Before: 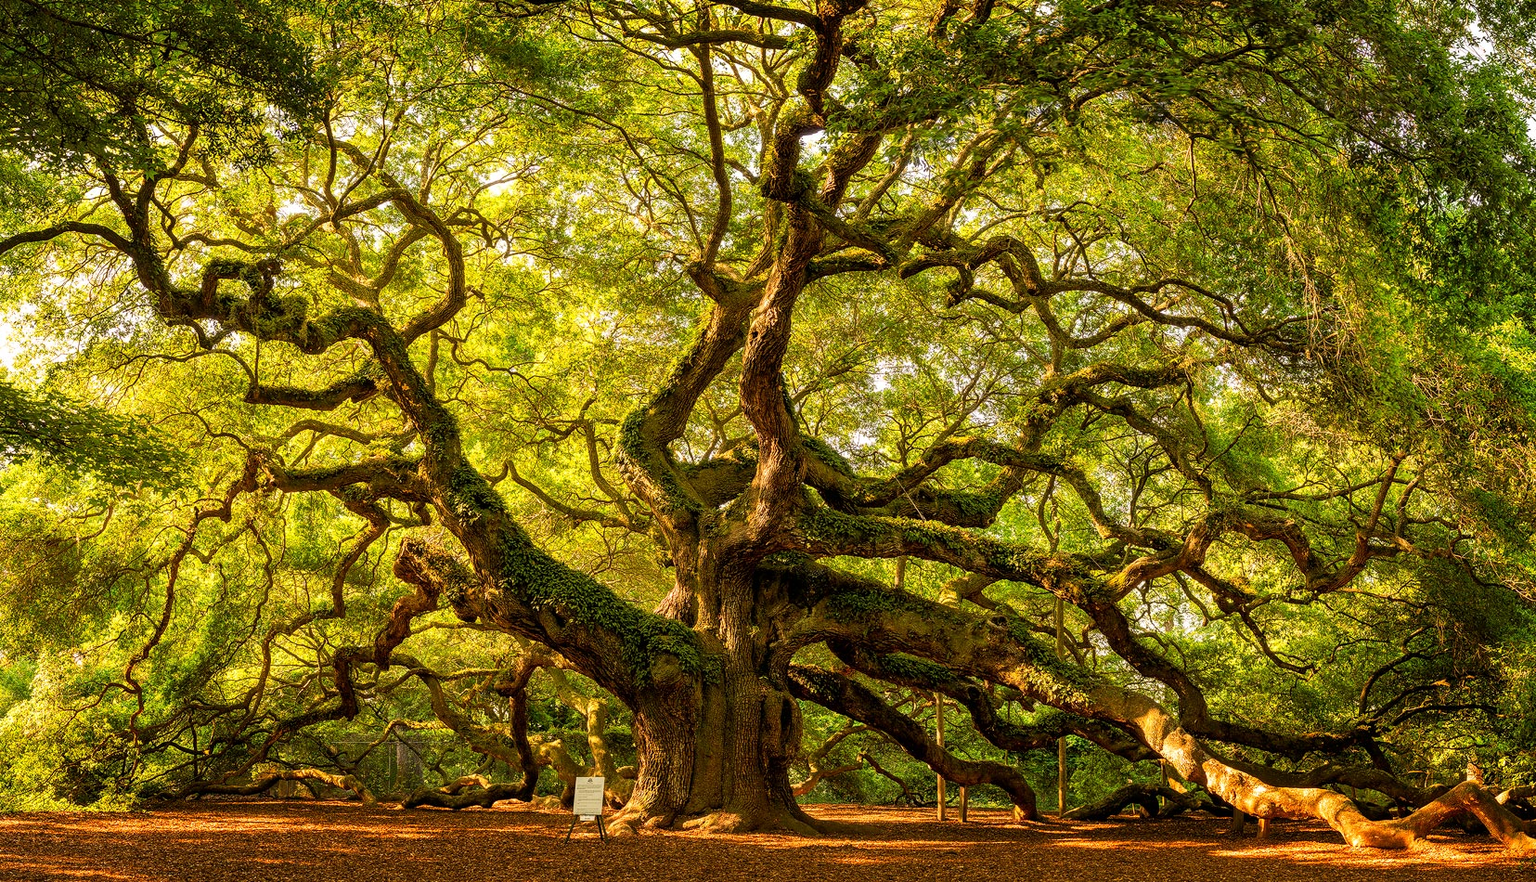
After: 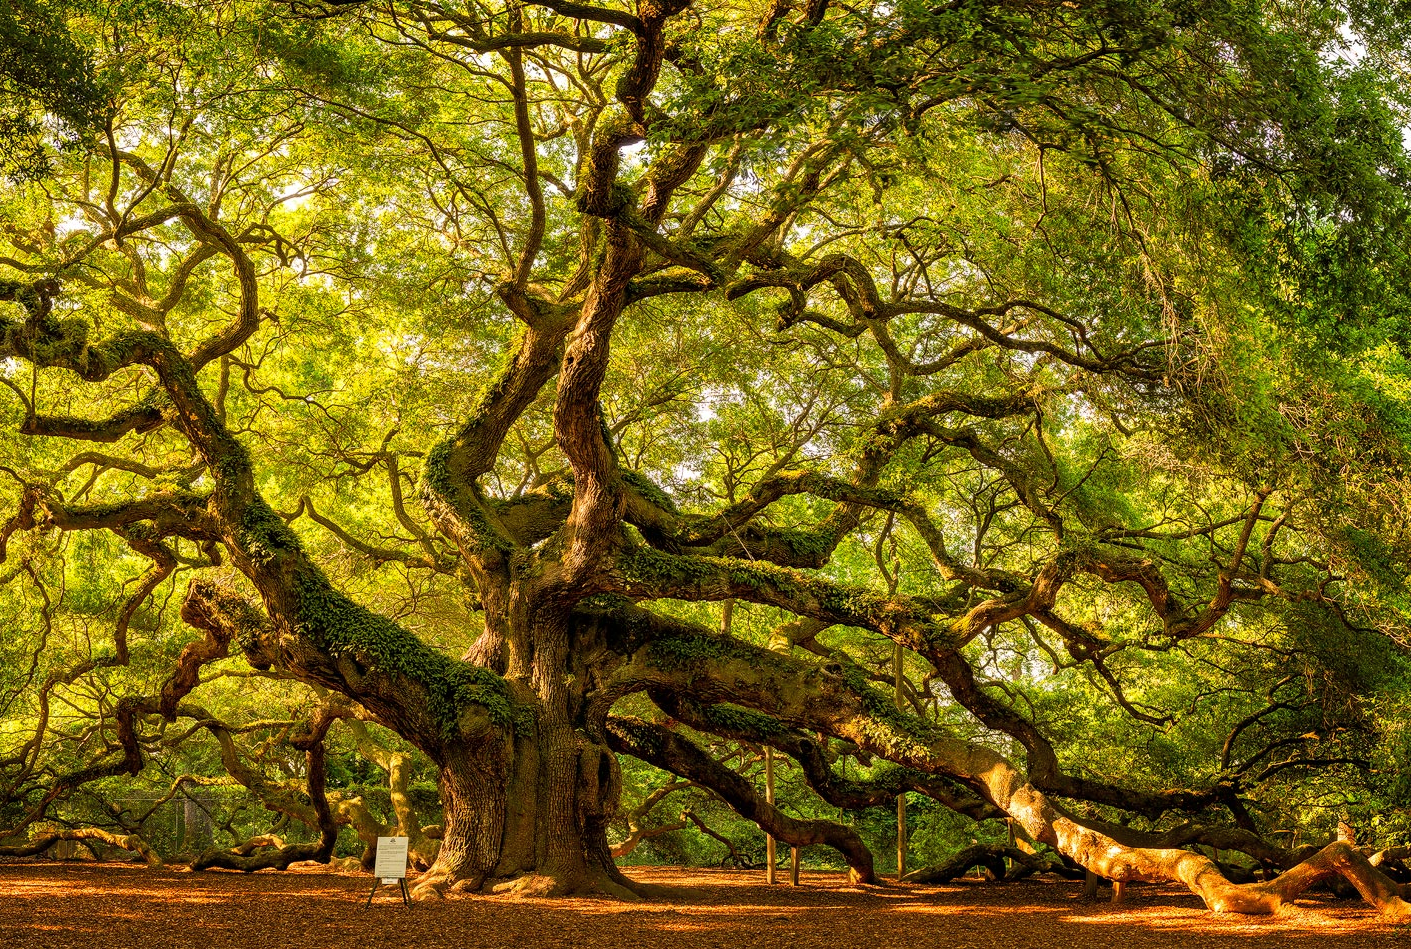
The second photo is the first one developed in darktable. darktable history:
crop and rotate: left 14.705%
shadows and highlights: radius 127.38, shadows 21.11, highlights -21.93, low approximation 0.01
